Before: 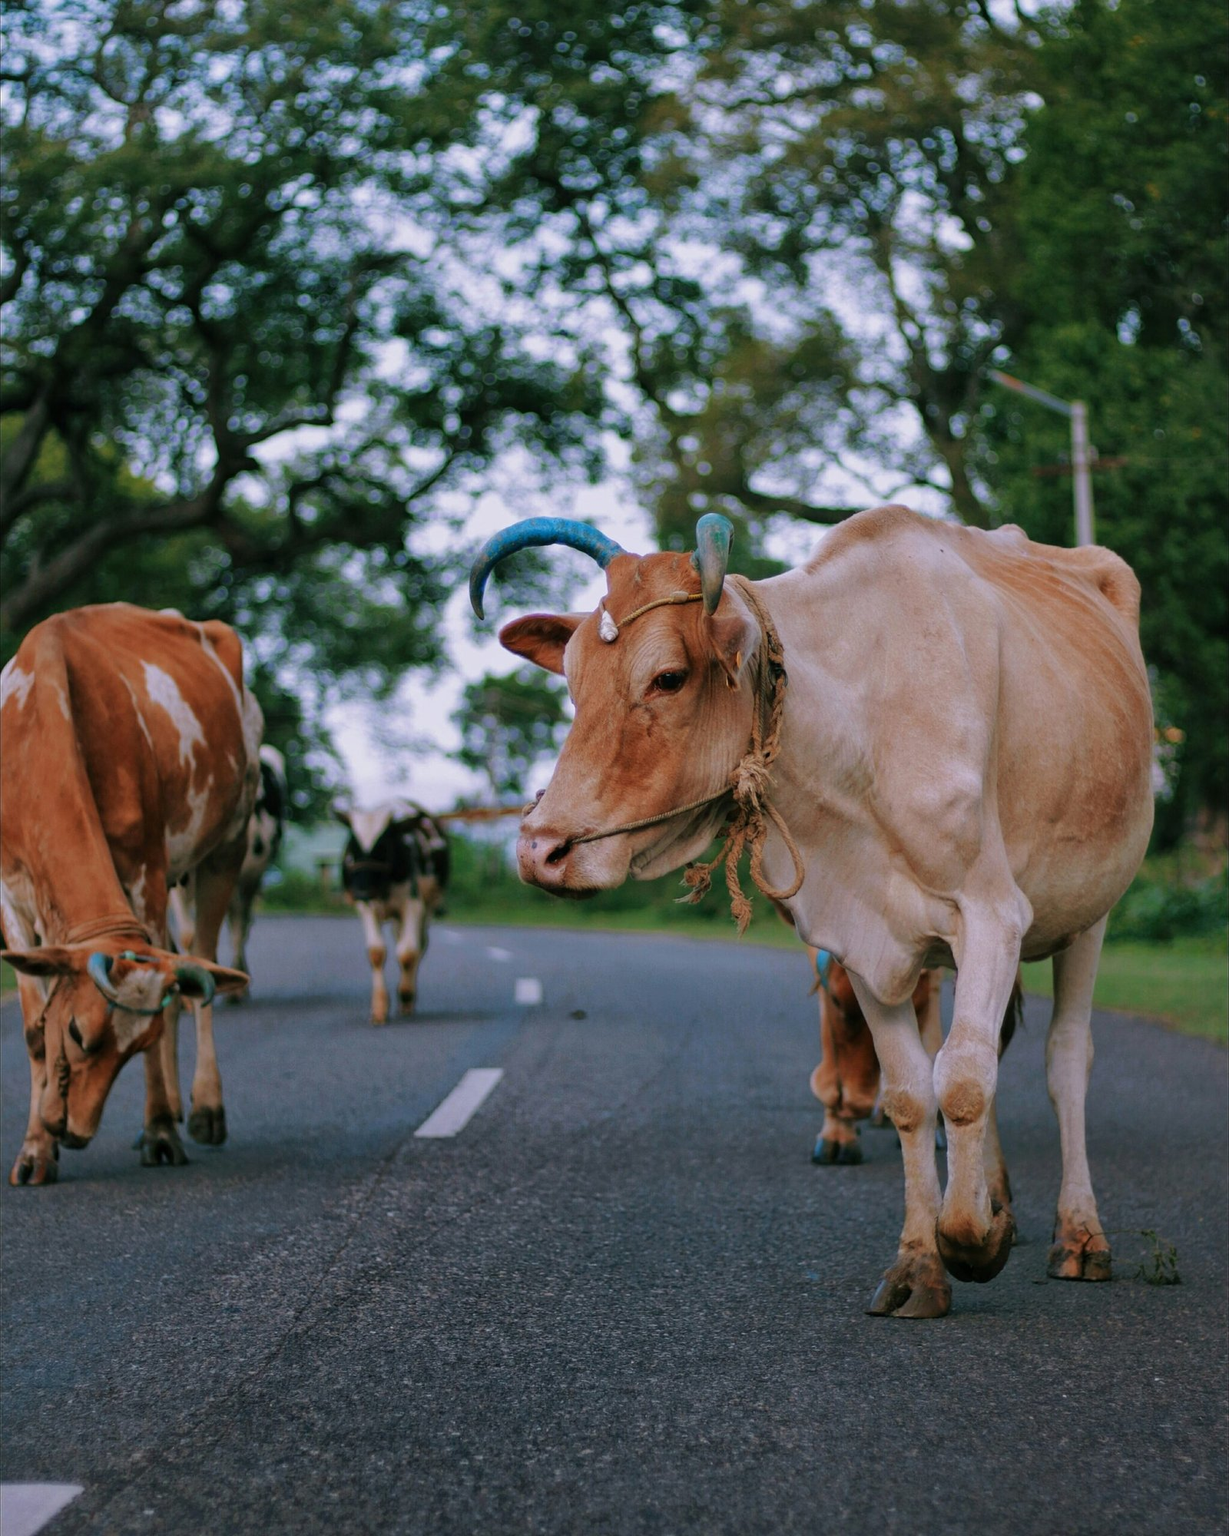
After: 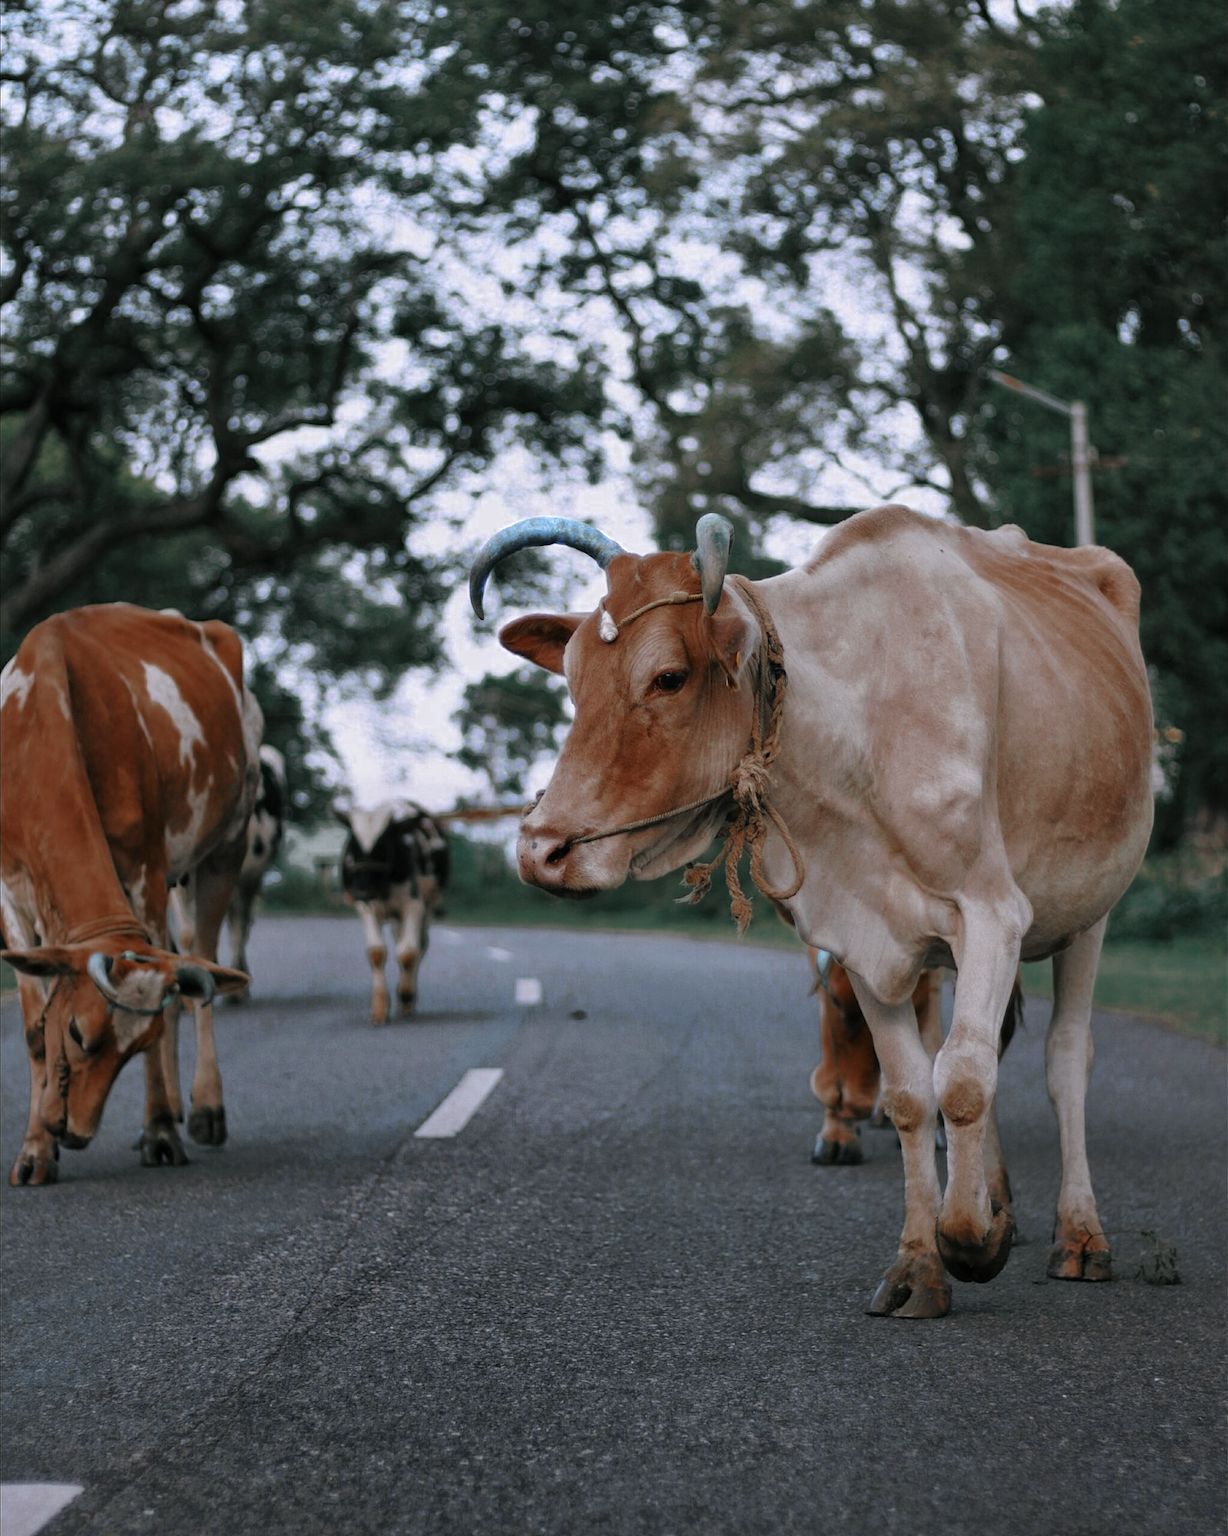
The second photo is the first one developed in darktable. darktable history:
color zones: curves: ch0 [(0, 0.5) (0.125, 0.4) (0.25, 0.5) (0.375, 0.4) (0.5, 0.4) (0.625, 0.6) (0.75, 0.6) (0.875, 0.5)]; ch1 [(0, 0.35) (0.125, 0.45) (0.25, 0.35) (0.375, 0.35) (0.5, 0.35) (0.625, 0.35) (0.75, 0.45) (0.875, 0.35)]; ch2 [(0, 0.6) (0.125, 0.5) (0.25, 0.5) (0.375, 0.6) (0.5, 0.6) (0.625, 0.5) (0.75, 0.5) (0.875, 0.5)], mix 101.72%
